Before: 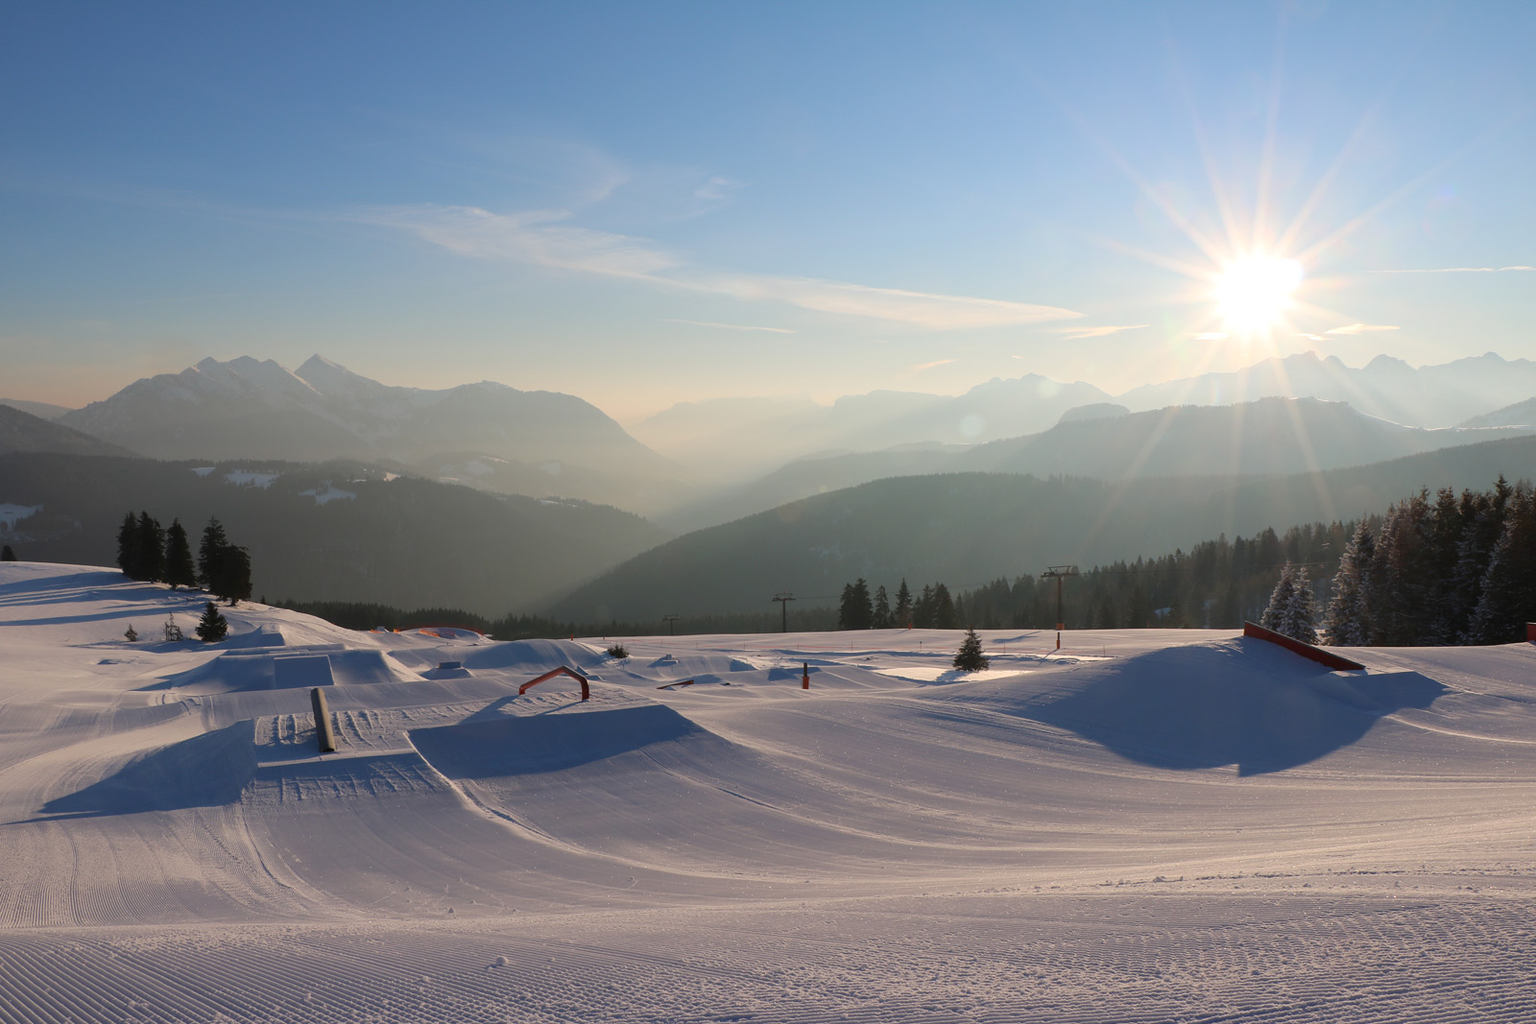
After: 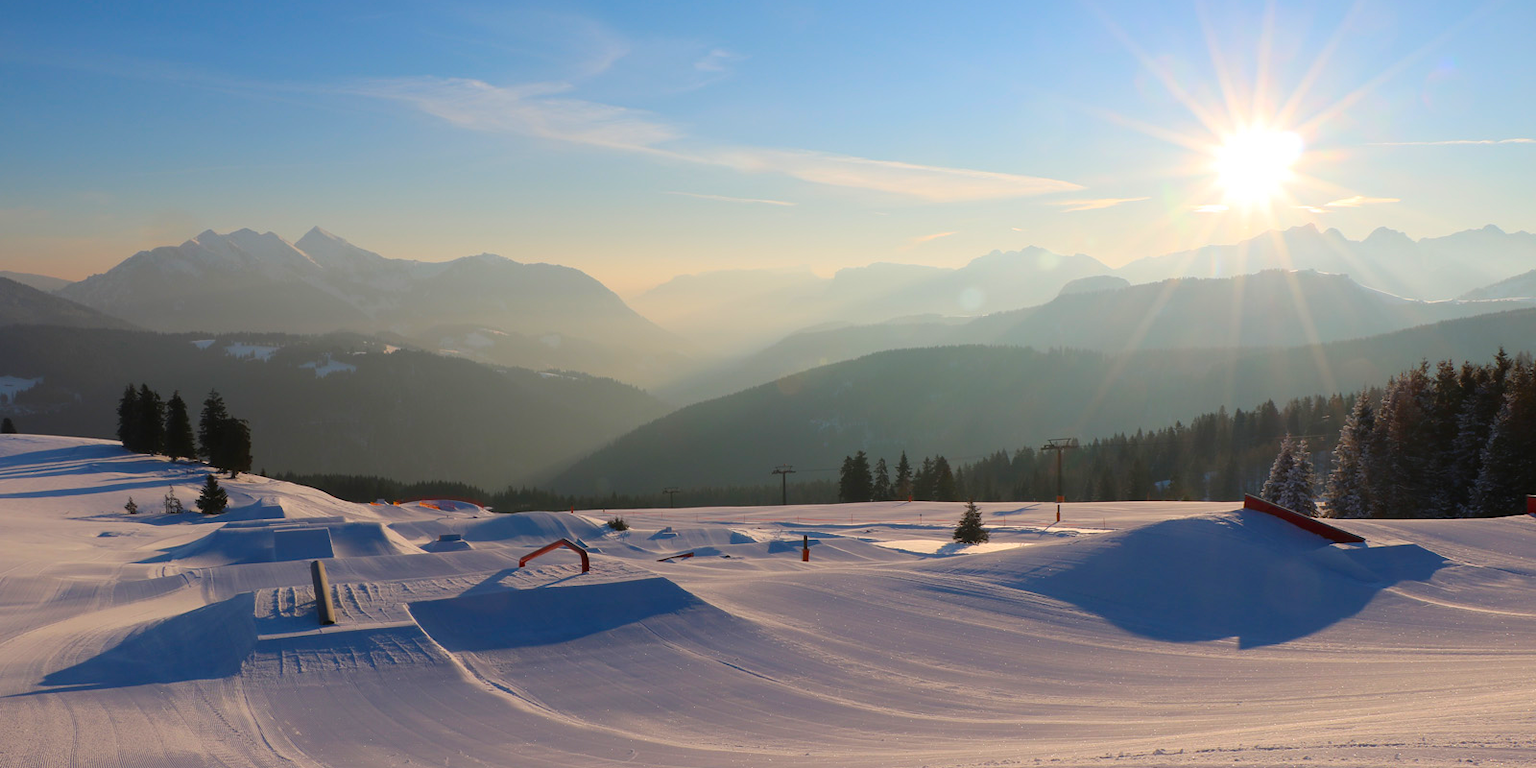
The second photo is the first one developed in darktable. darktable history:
white balance: emerald 1
crop and rotate: top 12.5%, bottom 12.5%
color balance rgb: linear chroma grading › global chroma 10%, perceptual saturation grading › global saturation 30%, global vibrance 10%
